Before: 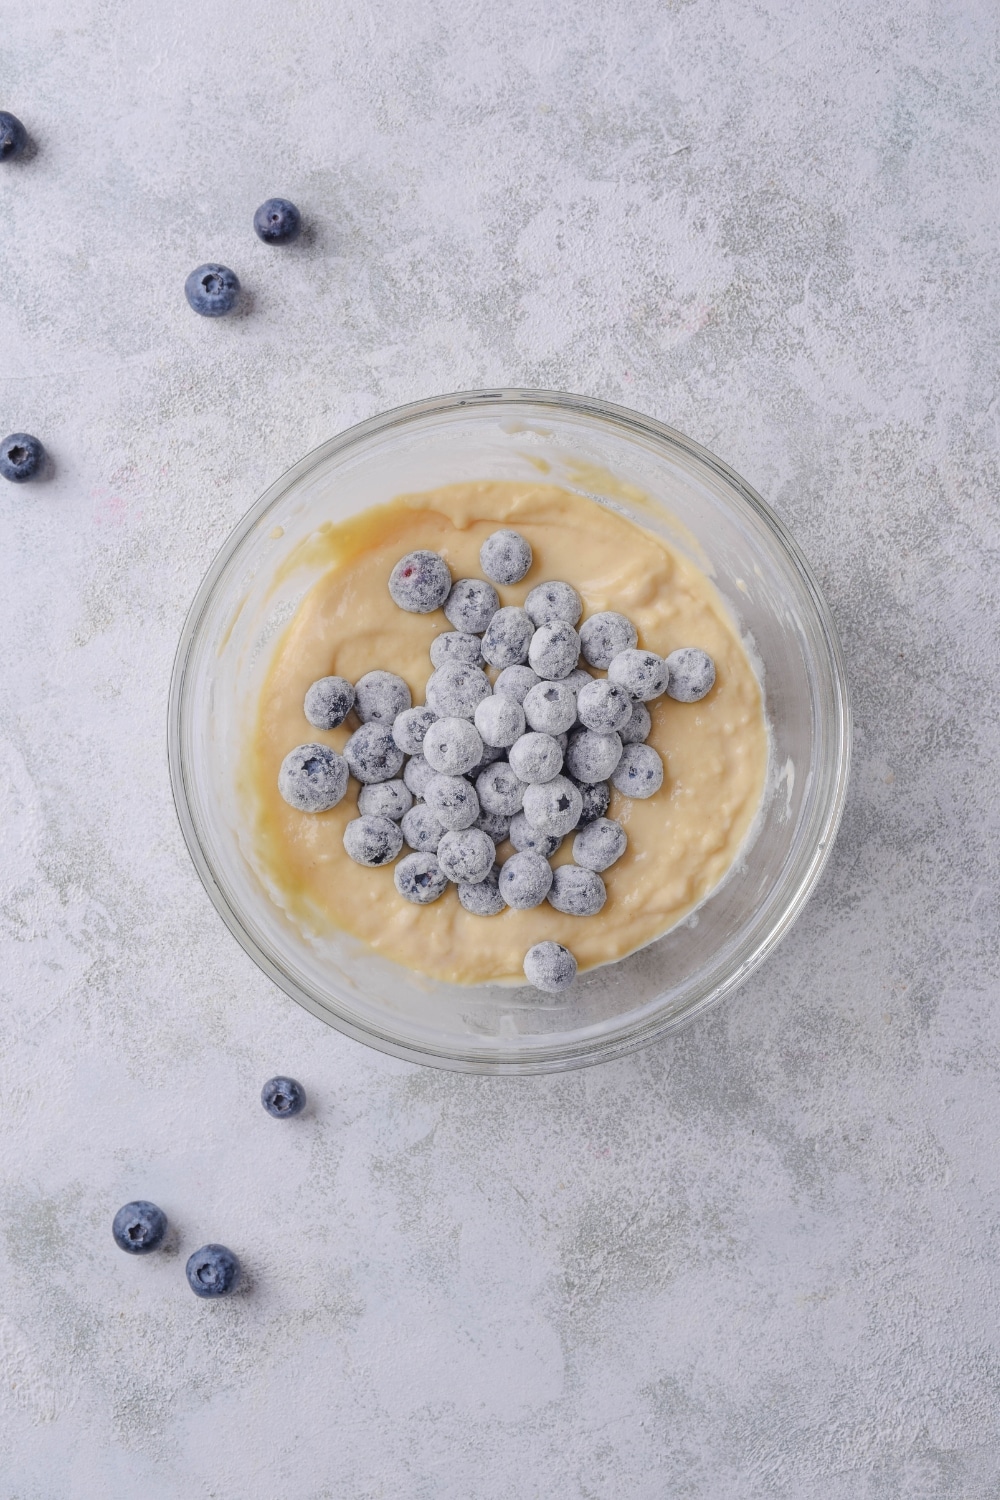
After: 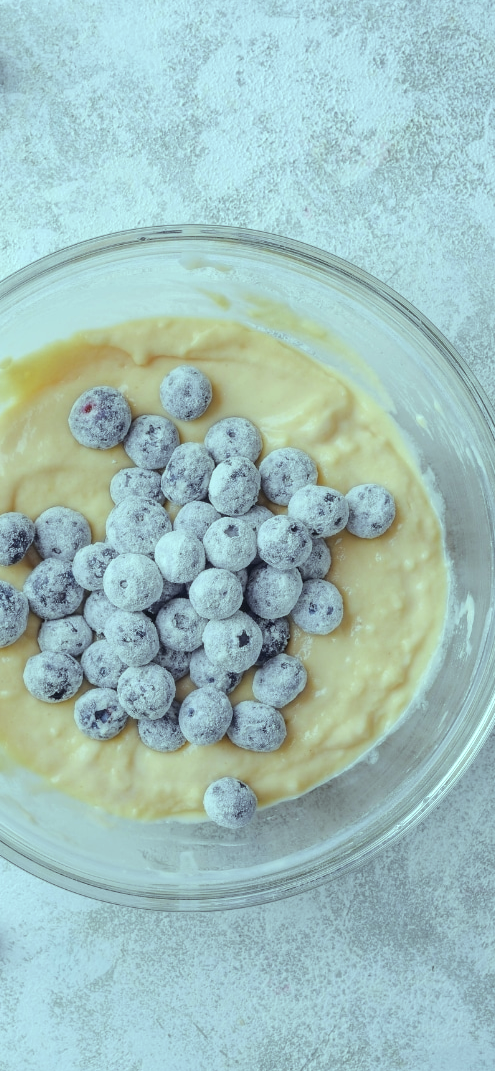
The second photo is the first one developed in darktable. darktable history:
color balance: mode lift, gamma, gain (sRGB), lift [0.997, 0.979, 1.021, 1.011], gamma [1, 1.084, 0.916, 0.998], gain [1, 0.87, 1.13, 1.101], contrast 4.55%, contrast fulcrum 38.24%, output saturation 104.09%
crop: left 32.075%, top 10.976%, right 18.355%, bottom 17.596%
